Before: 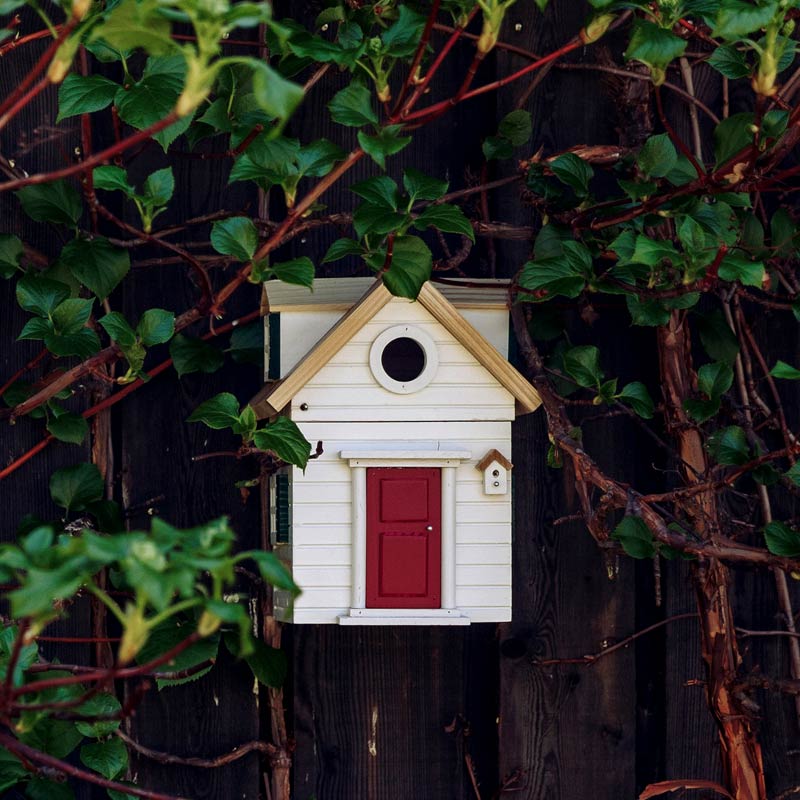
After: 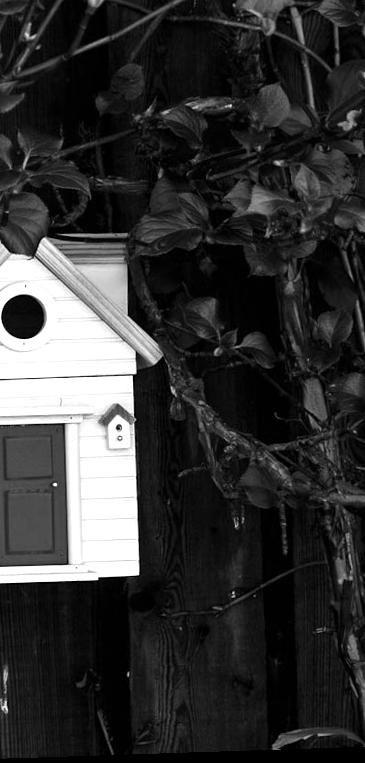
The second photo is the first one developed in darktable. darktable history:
monochrome: on, module defaults
rotate and perspective: rotation -1.77°, lens shift (horizontal) 0.004, automatic cropping off
white balance: red 0.986, blue 1.01
crop: left 47.628%, top 6.643%, right 7.874%
exposure: exposure 0.507 EV, compensate highlight preservation false
color zones: curves: ch0 [(0, 0.5) (0.143, 0.5) (0.286, 0.5) (0.429, 0.5) (0.62, 0.489) (0.714, 0.445) (0.844, 0.496) (1, 0.5)]; ch1 [(0, 0.5) (0.143, 0.5) (0.286, 0.5) (0.429, 0.5) (0.571, 0.5) (0.714, 0.523) (0.857, 0.5) (1, 0.5)]
tone equalizer: -8 EV -0.417 EV, -7 EV -0.389 EV, -6 EV -0.333 EV, -5 EV -0.222 EV, -3 EV 0.222 EV, -2 EV 0.333 EV, -1 EV 0.389 EV, +0 EV 0.417 EV, edges refinement/feathering 500, mask exposure compensation -1.57 EV, preserve details no
